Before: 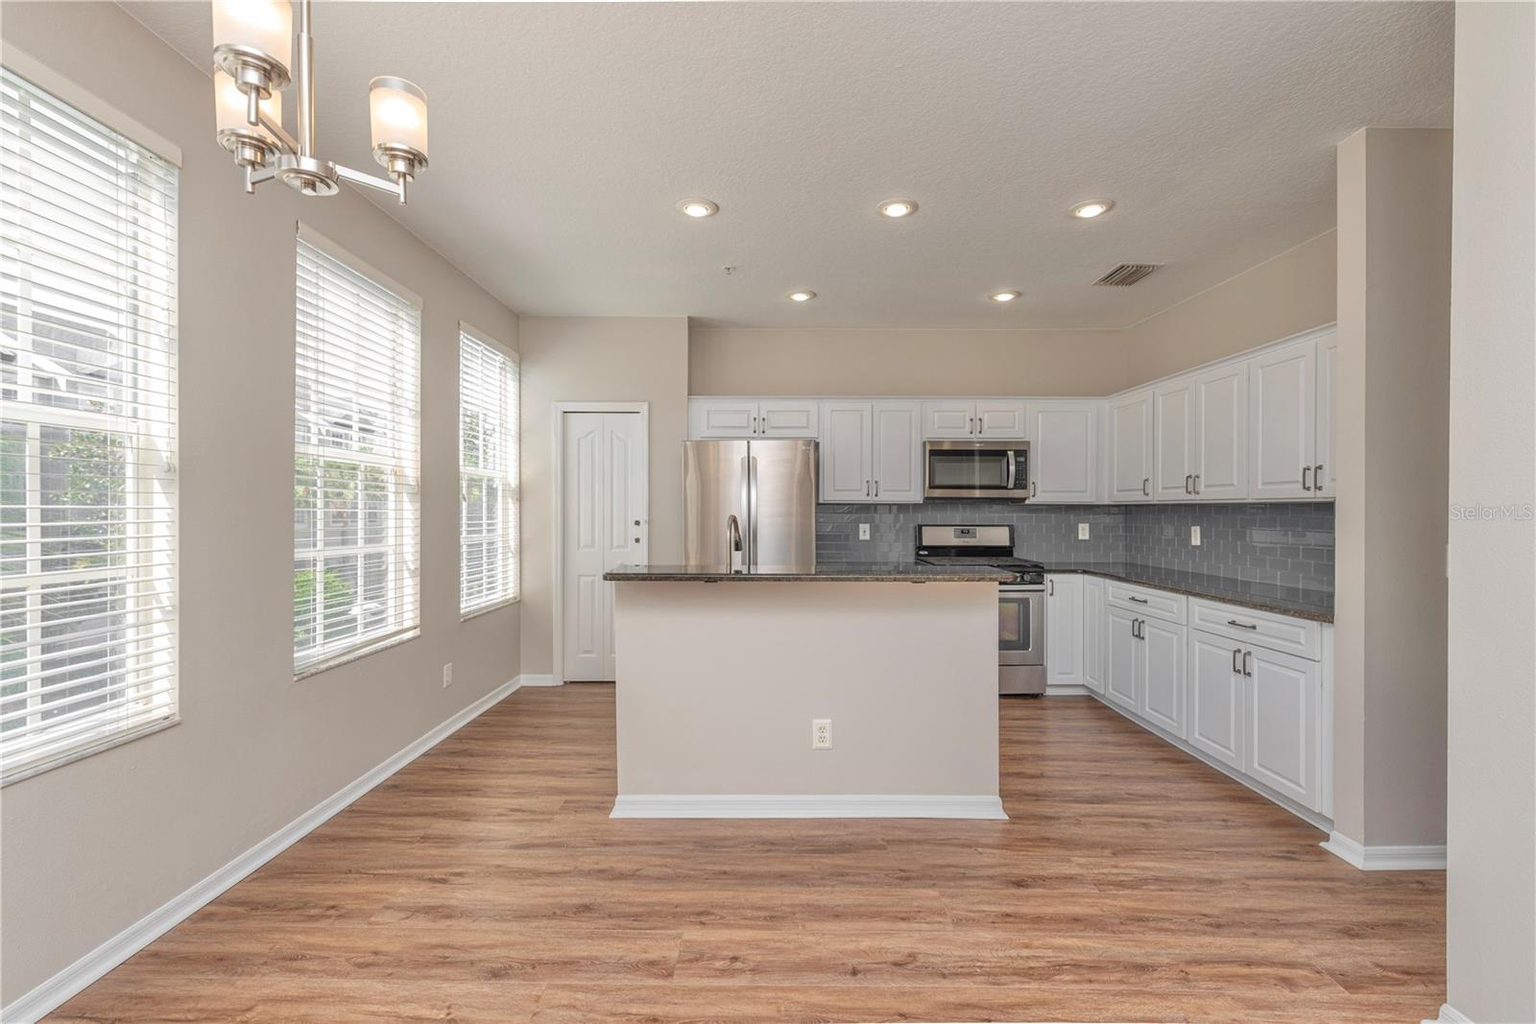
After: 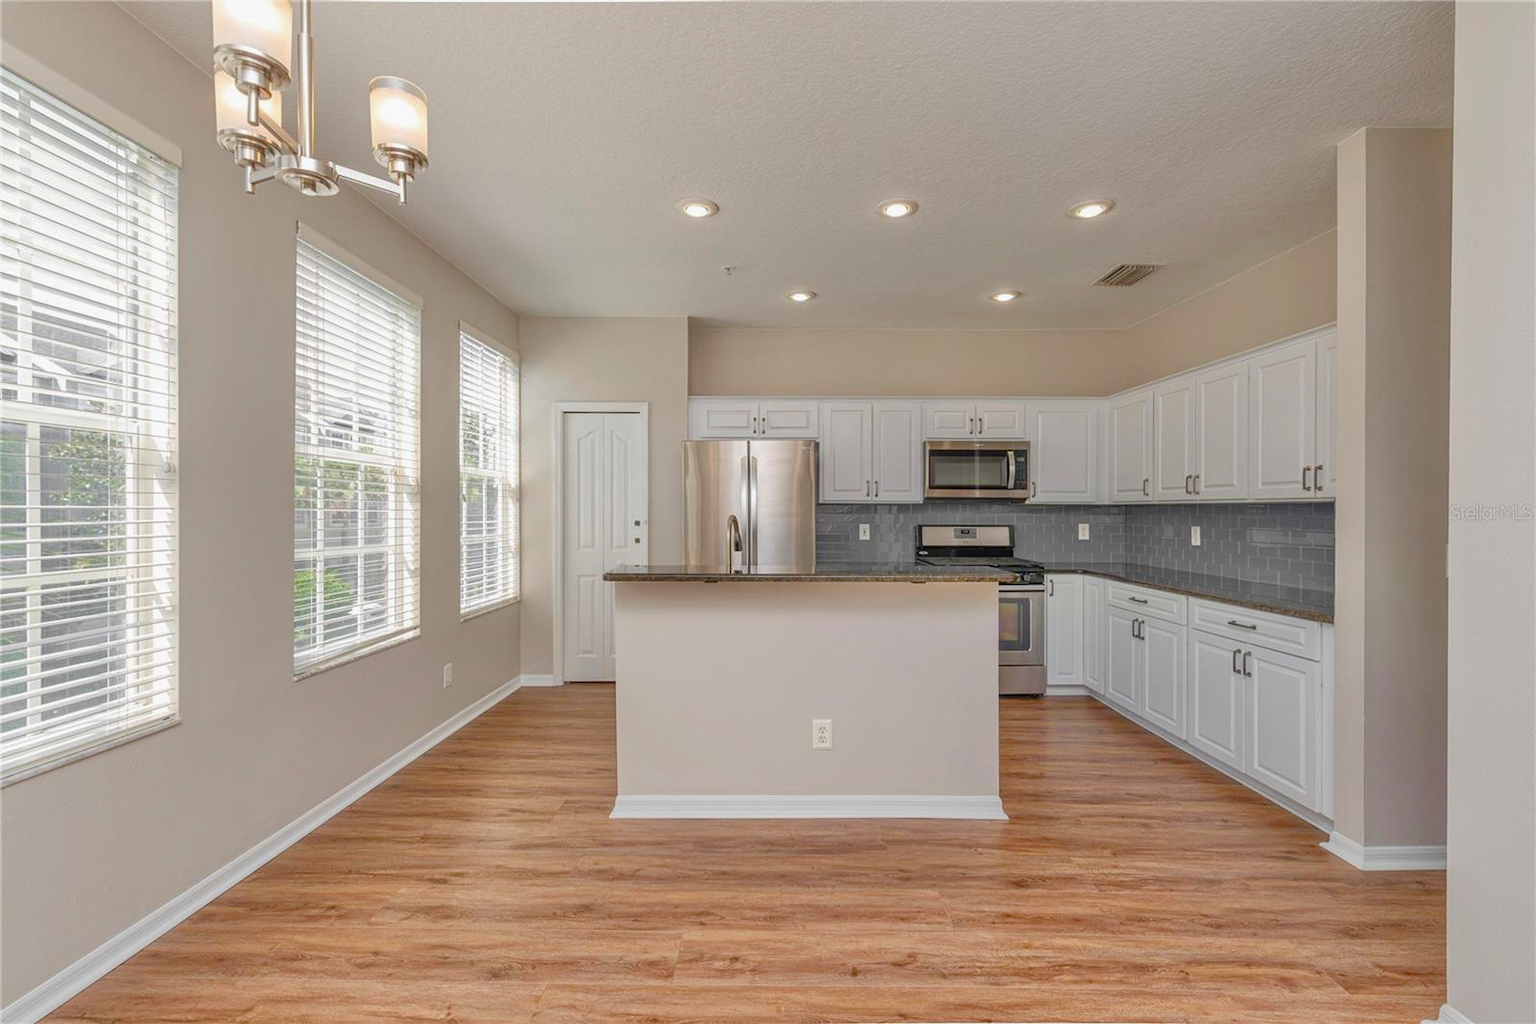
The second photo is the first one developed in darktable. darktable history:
color balance rgb: perceptual saturation grading › global saturation 20%, perceptual saturation grading › highlights -25.391%, perceptual saturation grading › shadows 49.299%, global vibrance 20%
shadows and highlights: shadows -20.38, white point adjustment -1.91, highlights -34.83
